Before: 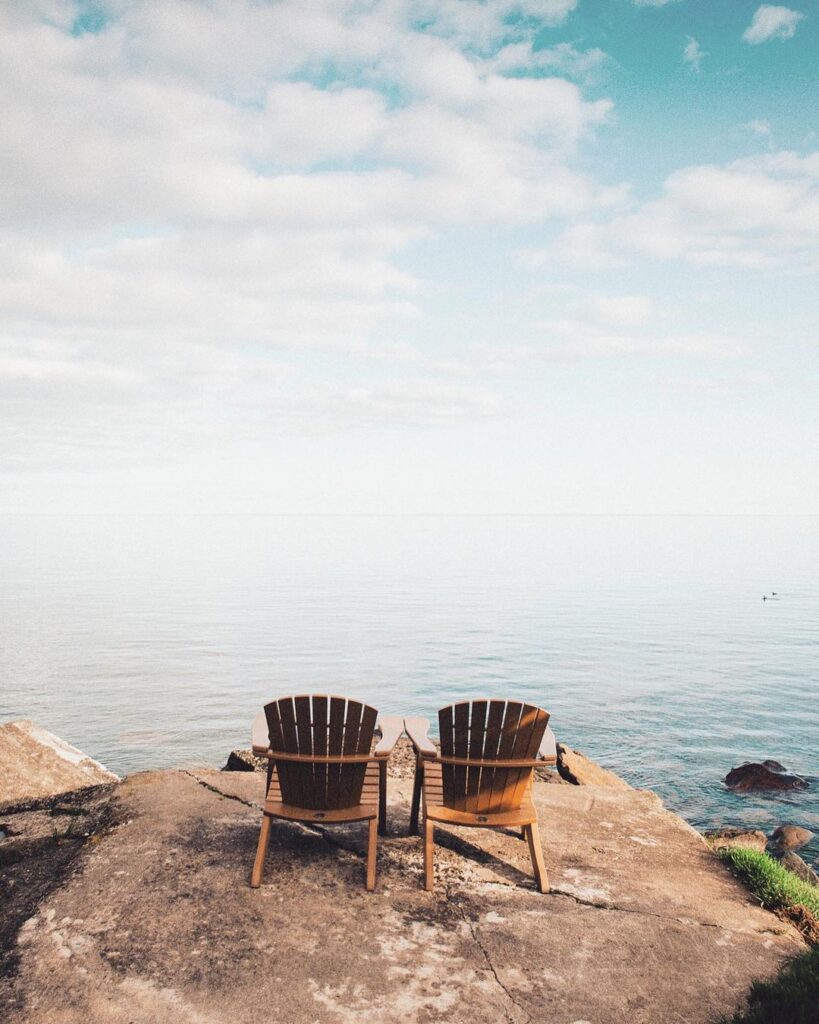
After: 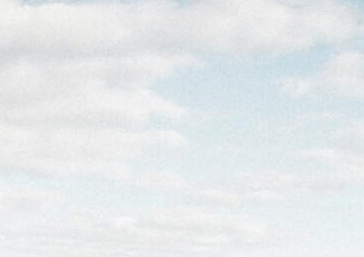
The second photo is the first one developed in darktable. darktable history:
crop: left 28.749%, top 16.867%, right 26.748%, bottom 57.99%
contrast equalizer: octaves 7, y [[0.502, 0.505, 0.512, 0.529, 0.564, 0.588], [0.5 ×6], [0.502, 0.505, 0.512, 0.529, 0.564, 0.588], [0, 0.001, 0.001, 0.004, 0.008, 0.011], [0, 0.001, 0.001, 0.004, 0.008, 0.011]]
local contrast: on, module defaults
